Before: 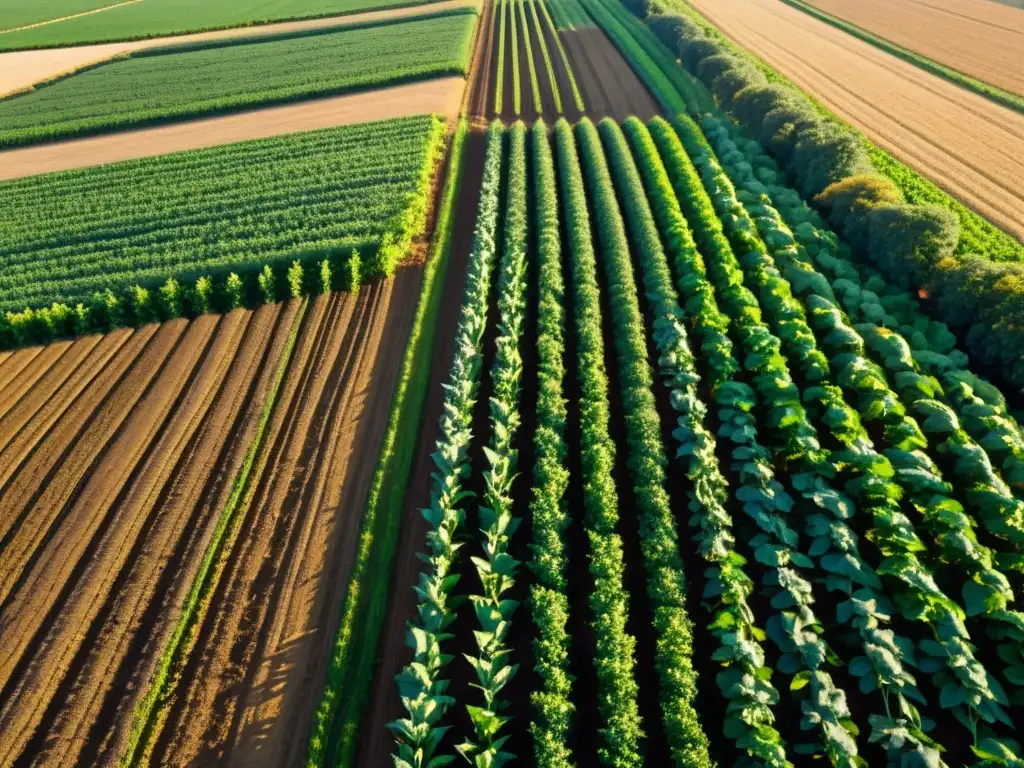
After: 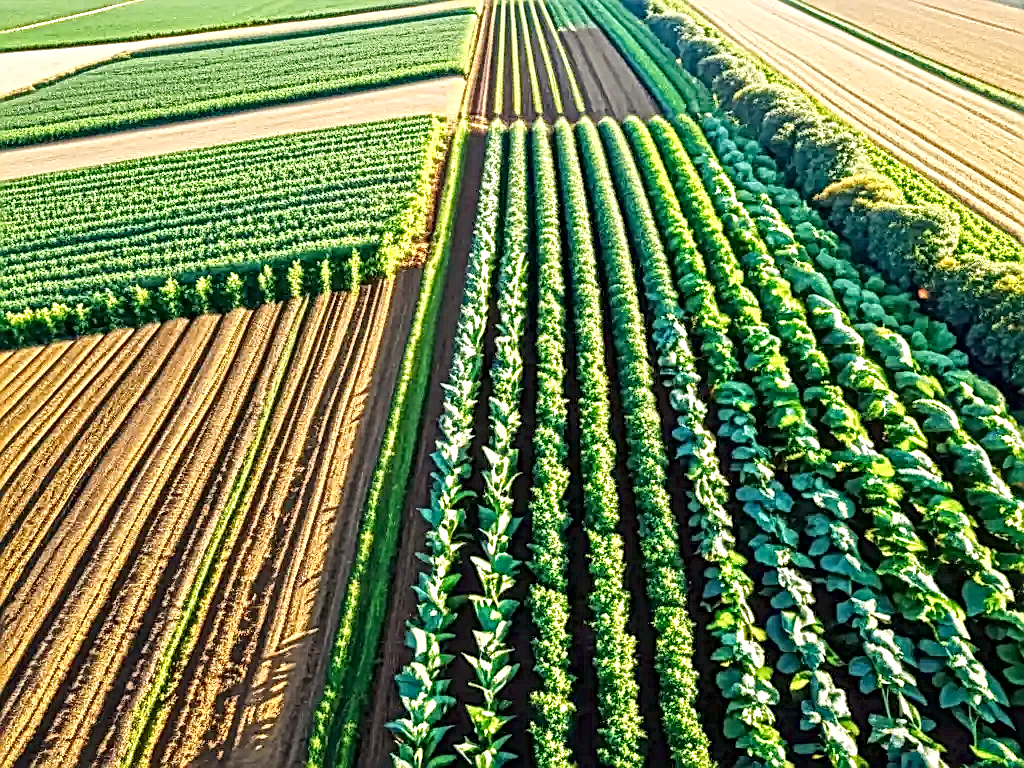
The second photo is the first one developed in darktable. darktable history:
exposure: black level correction 0, exposure 0.696 EV, compensate exposure bias true, compensate highlight preservation false
haze removal: strength 0.111, distance 0.244, compatibility mode true, adaptive false
sharpen: on, module defaults
base curve: curves: ch0 [(0, 0) (0.204, 0.334) (0.55, 0.733) (1, 1)], preserve colors none
shadows and highlights: shadows 25.32, white point adjustment -3.13, highlights -29.77
local contrast: mode bilateral grid, contrast 21, coarseness 3, detail 298%, midtone range 0.2
